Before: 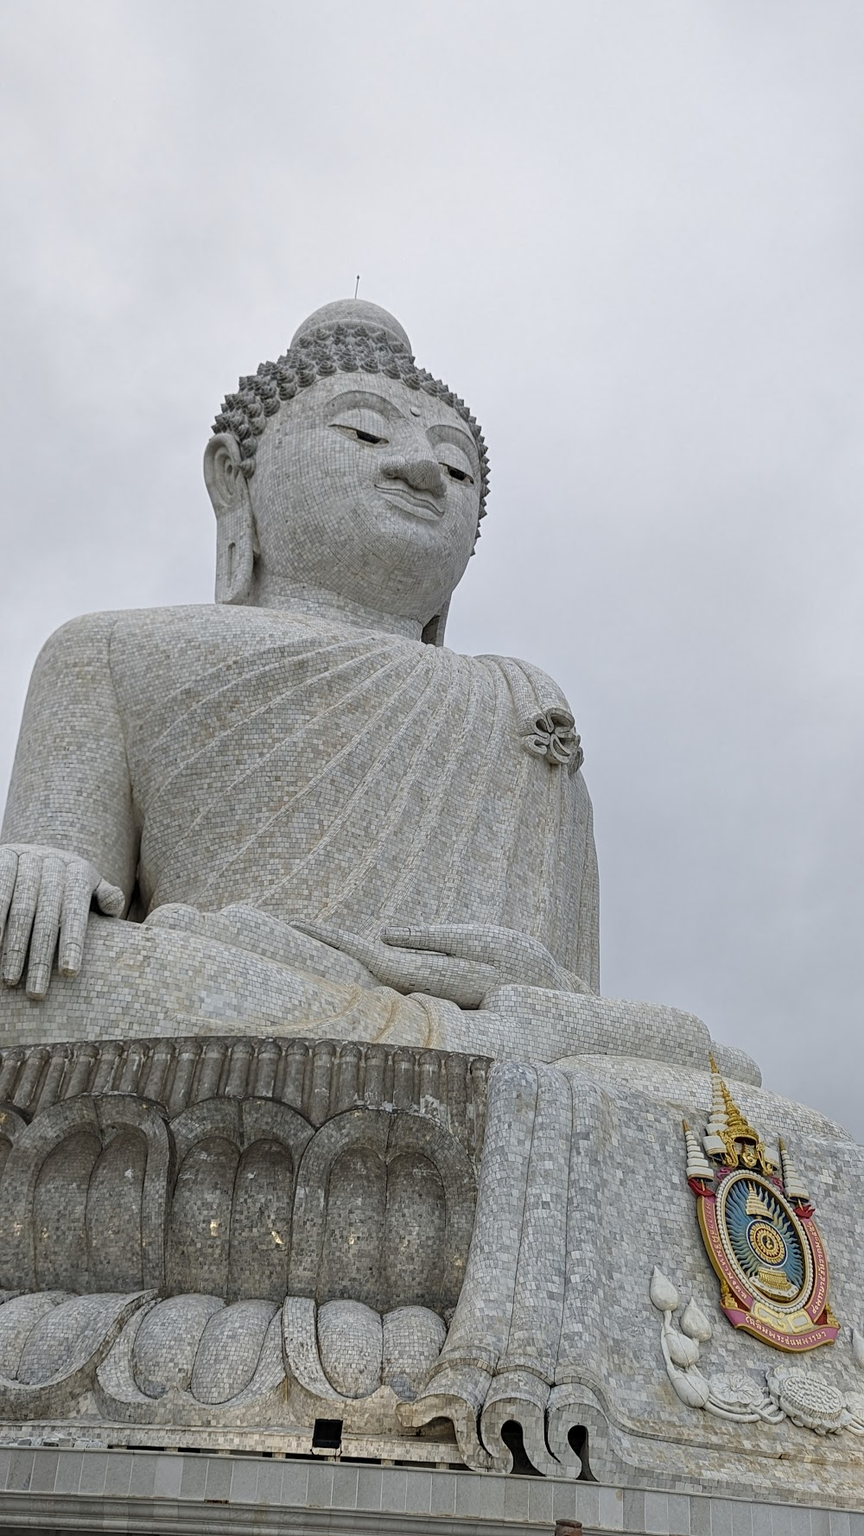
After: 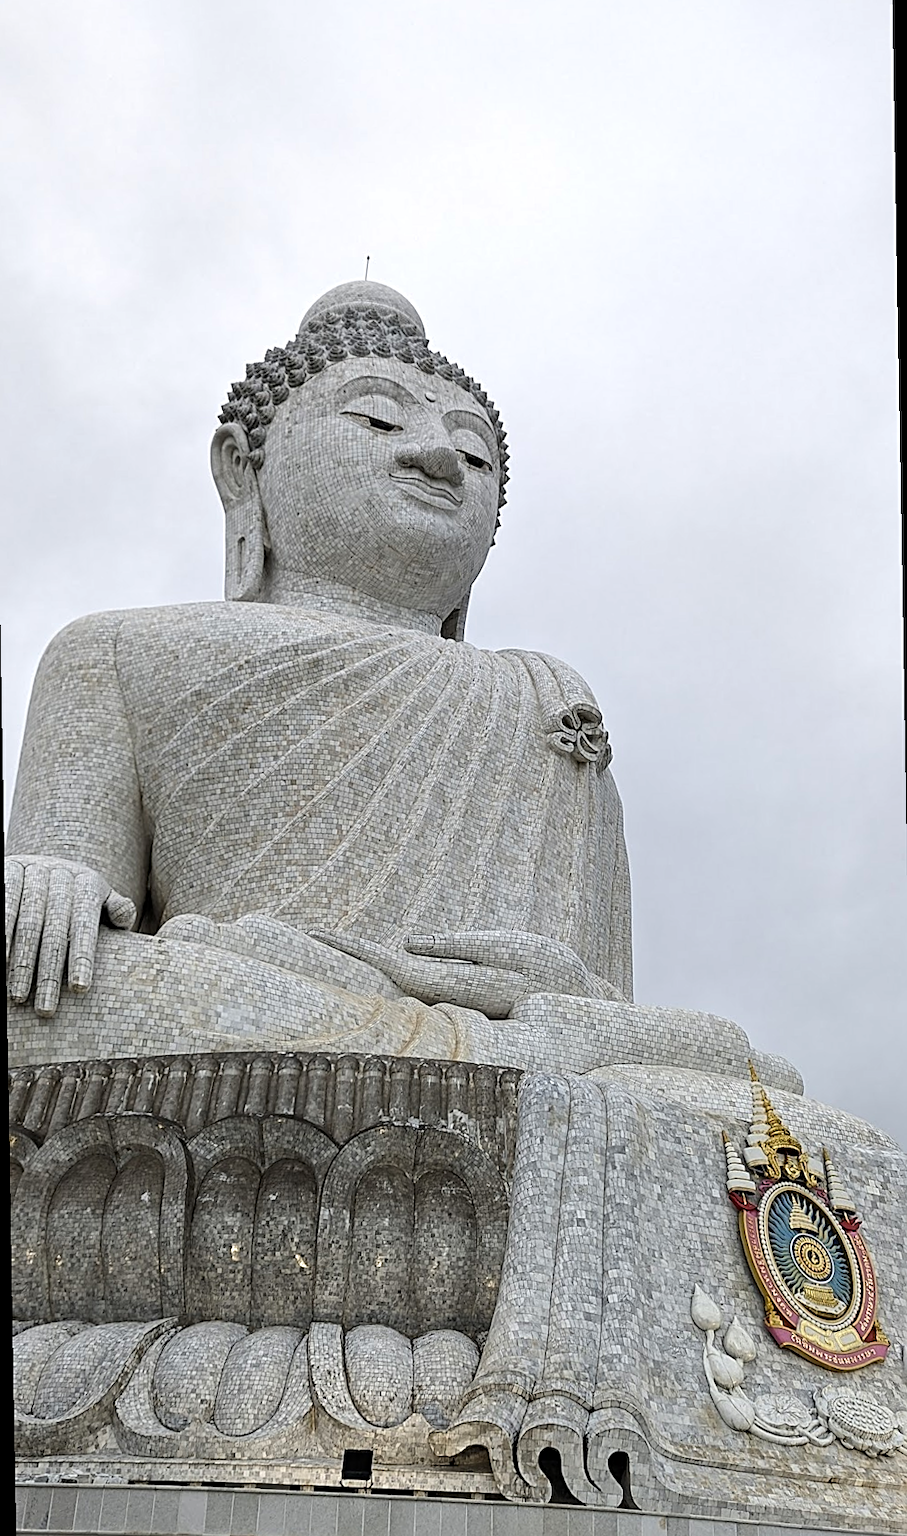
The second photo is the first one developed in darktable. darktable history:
rotate and perspective: rotation -1°, crop left 0.011, crop right 0.989, crop top 0.025, crop bottom 0.975
sharpen: on, module defaults
tone equalizer: -8 EV -0.417 EV, -7 EV -0.389 EV, -6 EV -0.333 EV, -5 EV -0.222 EV, -3 EV 0.222 EV, -2 EV 0.333 EV, -1 EV 0.389 EV, +0 EV 0.417 EV, edges refinement/feathering 500, mask exposure compensation -1.57 EV, preserve details no
